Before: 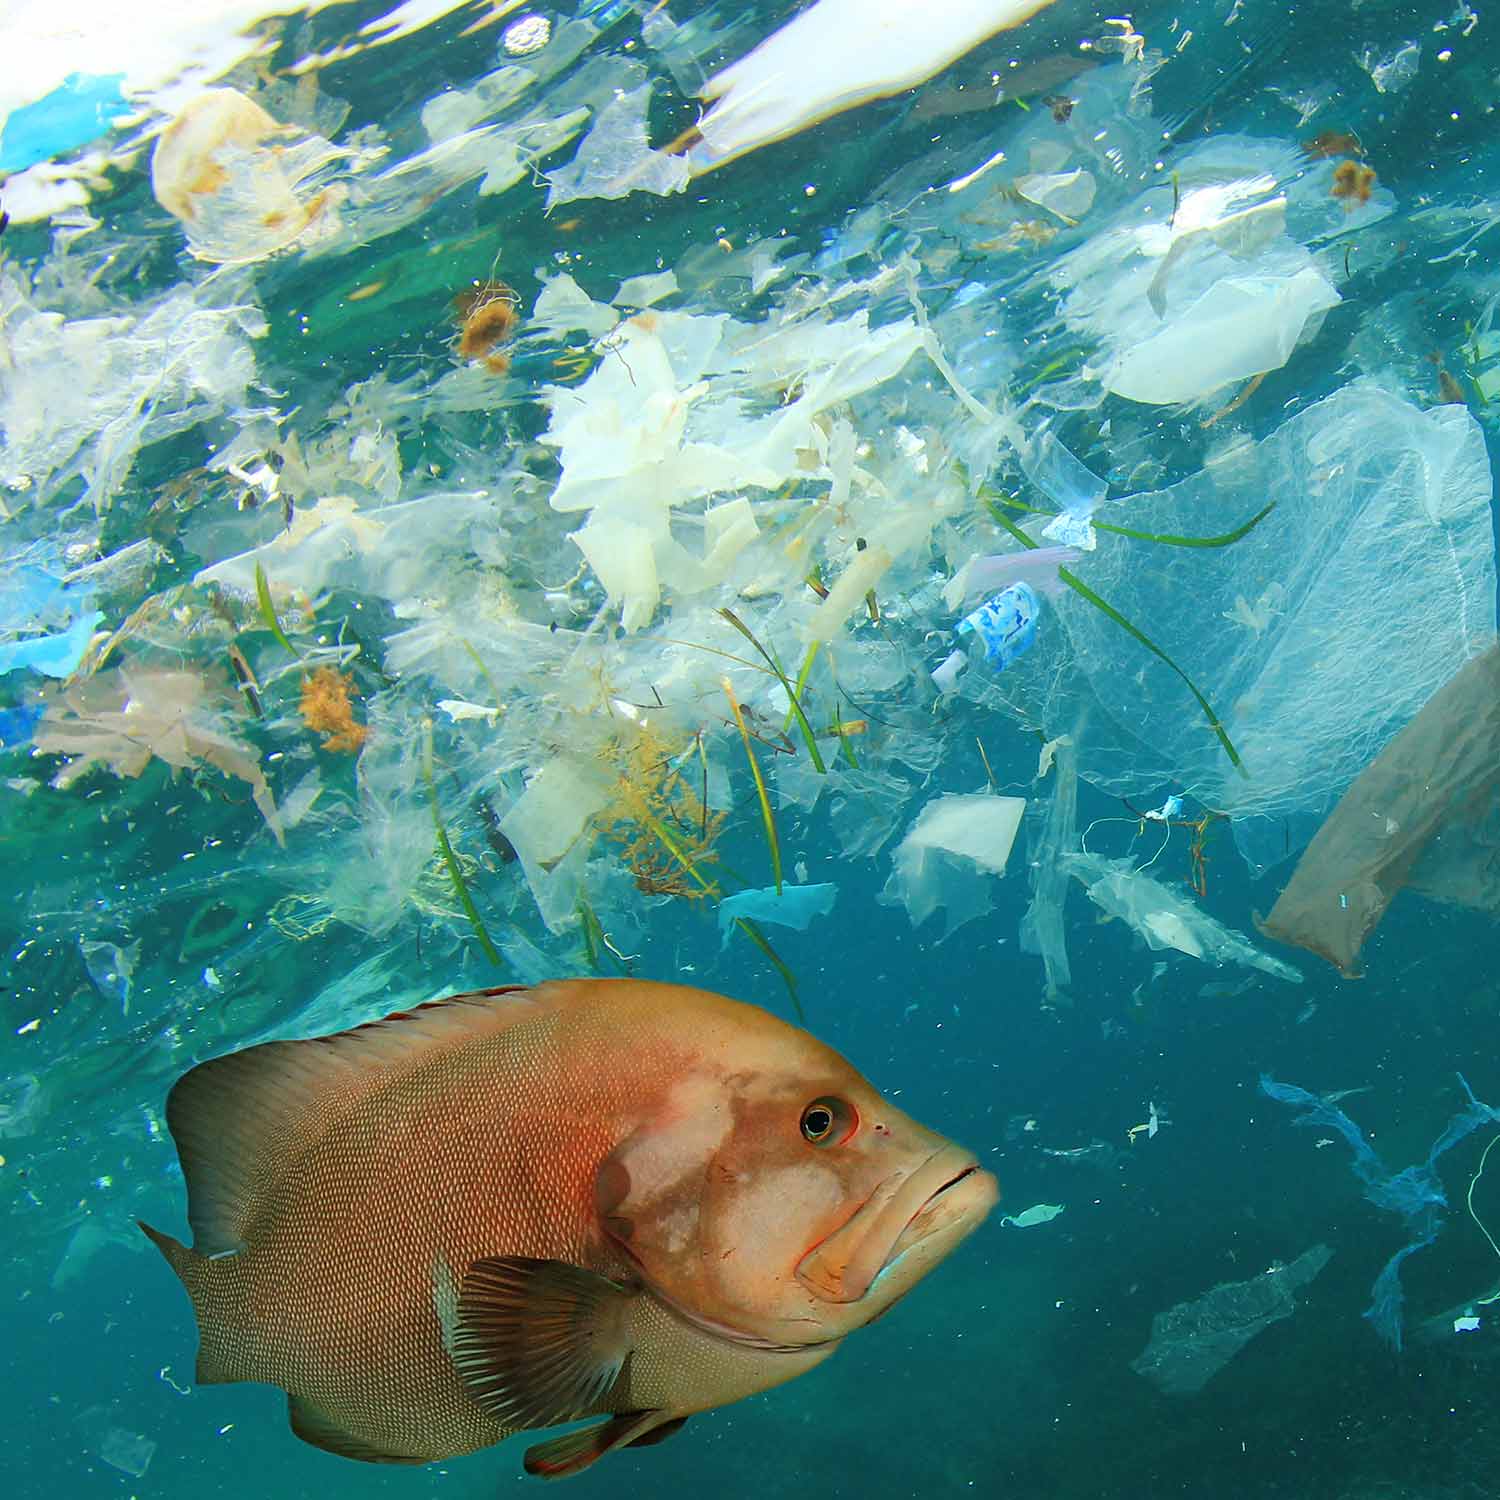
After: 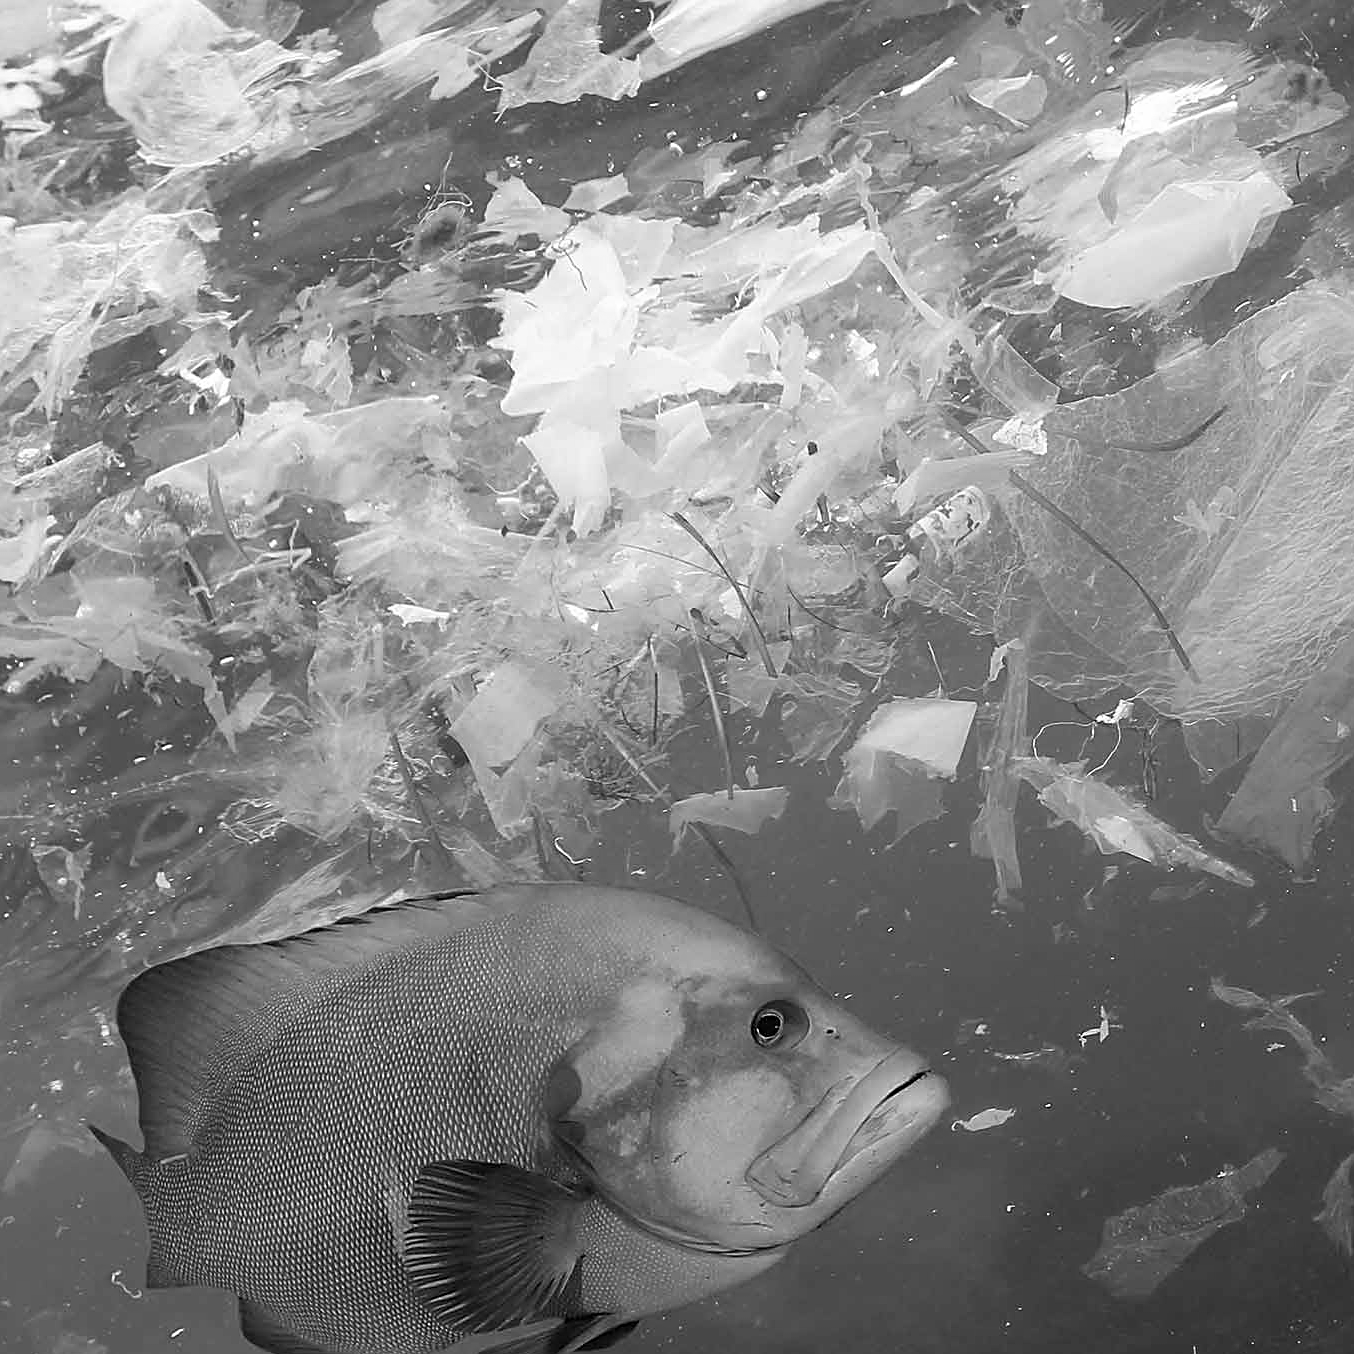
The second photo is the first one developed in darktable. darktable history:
color zones: curves: ch1 [(0, -0.394) (0.143, -0.394) (0.286, -0.394) (0.429, -0.392) (0.571, -0.391) (0.714, -0.391) (0.857, -0.391) (1, -0.394)]
crop: left 3.305%, top 6.436%, right 6.389%, bottom 3.258%
sharpen: on, module defaults
